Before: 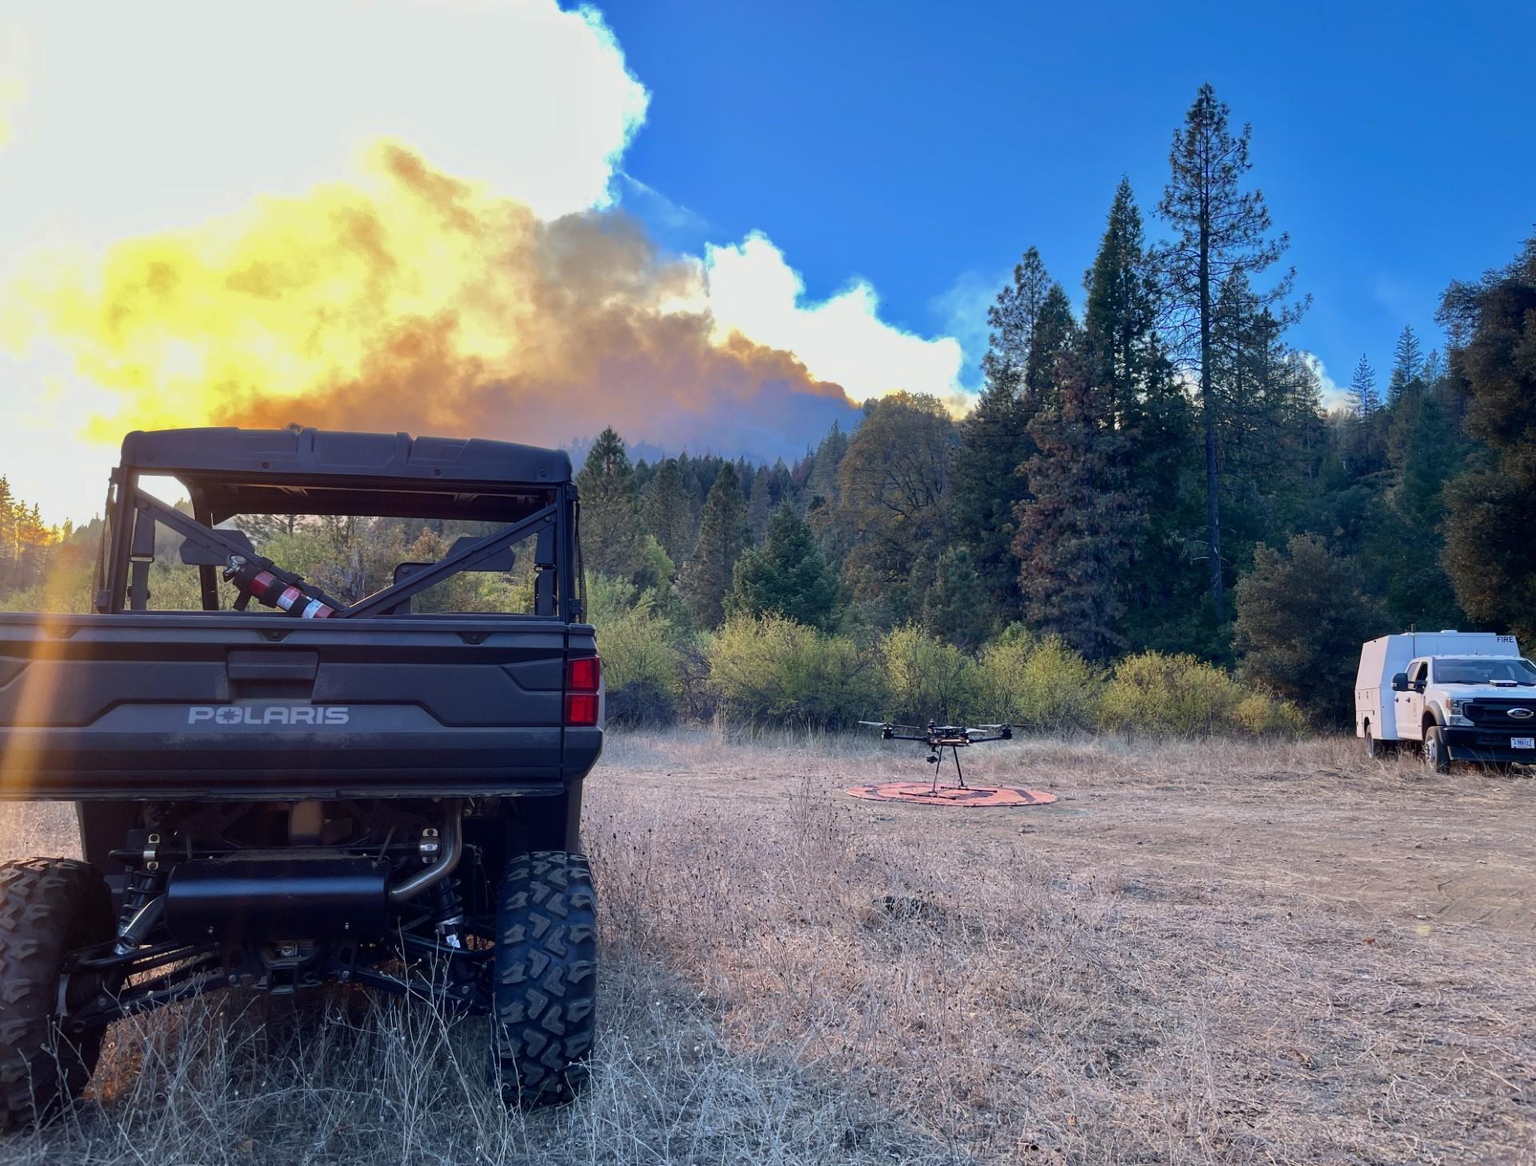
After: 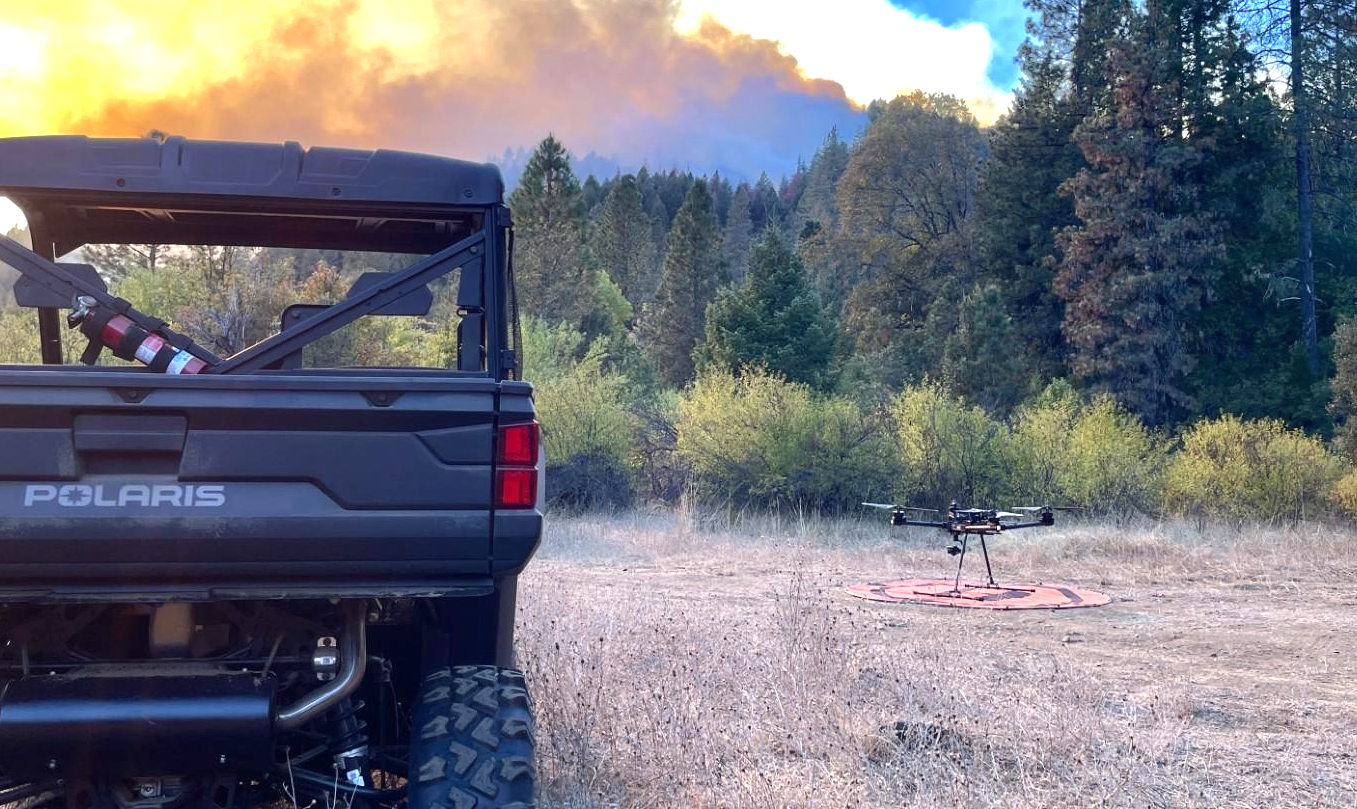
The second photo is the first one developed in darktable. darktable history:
crop: left 11.038%, top 27.374%, right 18.256%, bottom 17.089%
tone equalizer: edges refinement/feathering 500, mask exposure compensation -1.57 EV, preserve details no
exposure: black level correction 0, exposure 0.693 EV, compensate highlight preservation false
shadows and highlights: radius 328.94, shadows 54.11, highlights -99.27, compress 94.48%, soften with gaussian
